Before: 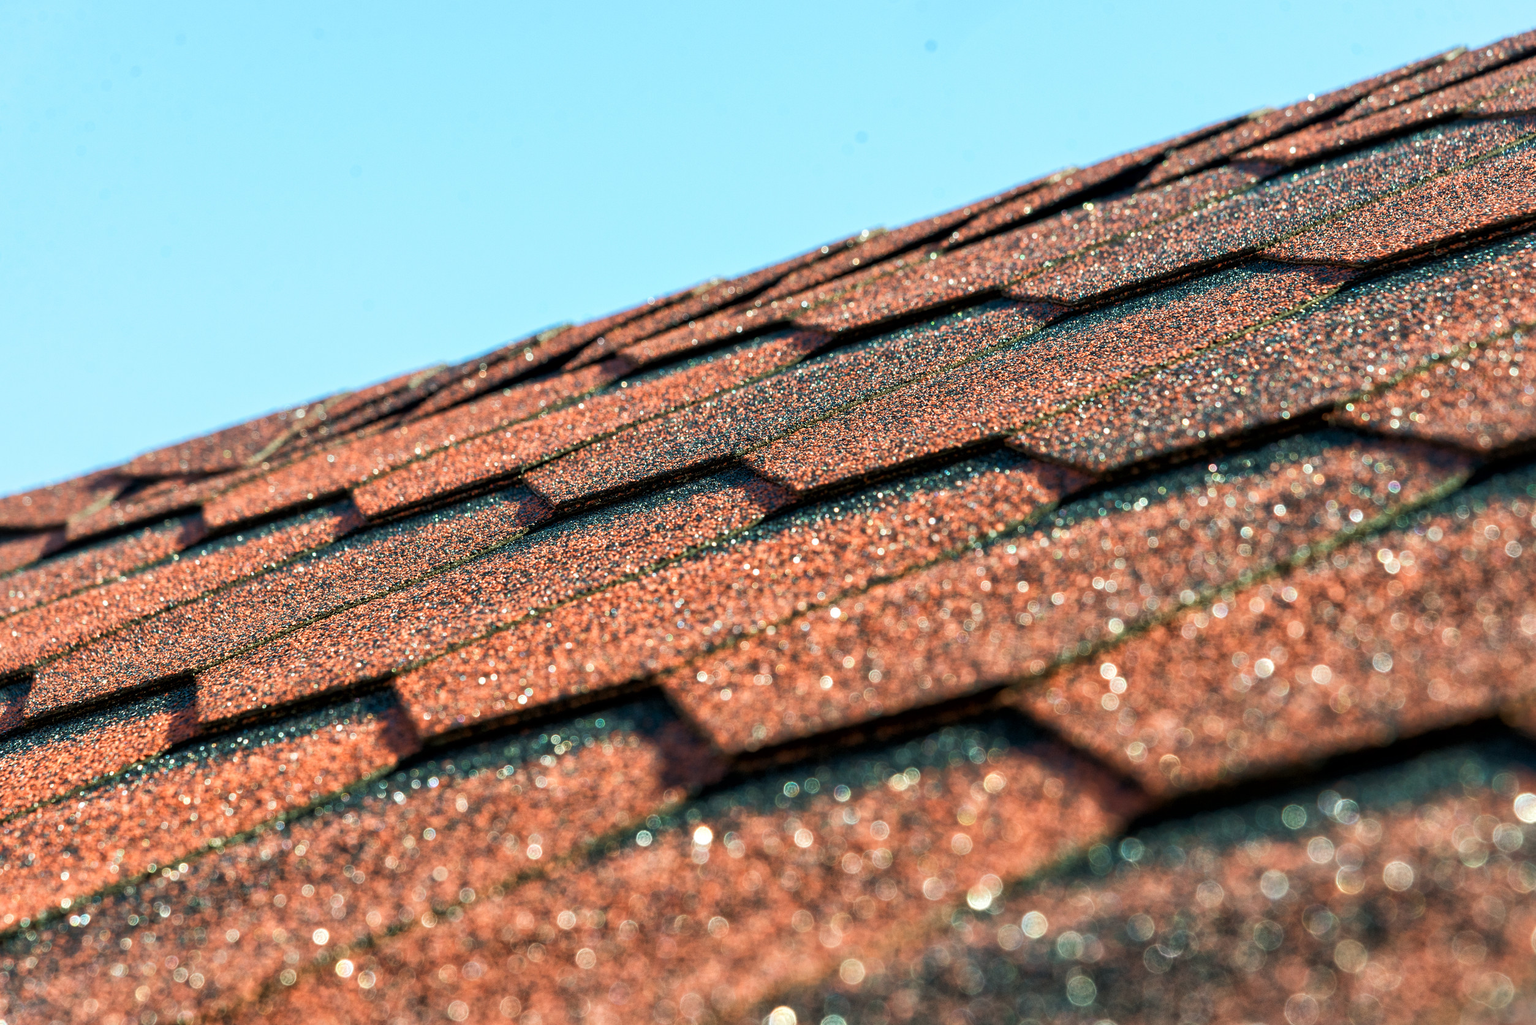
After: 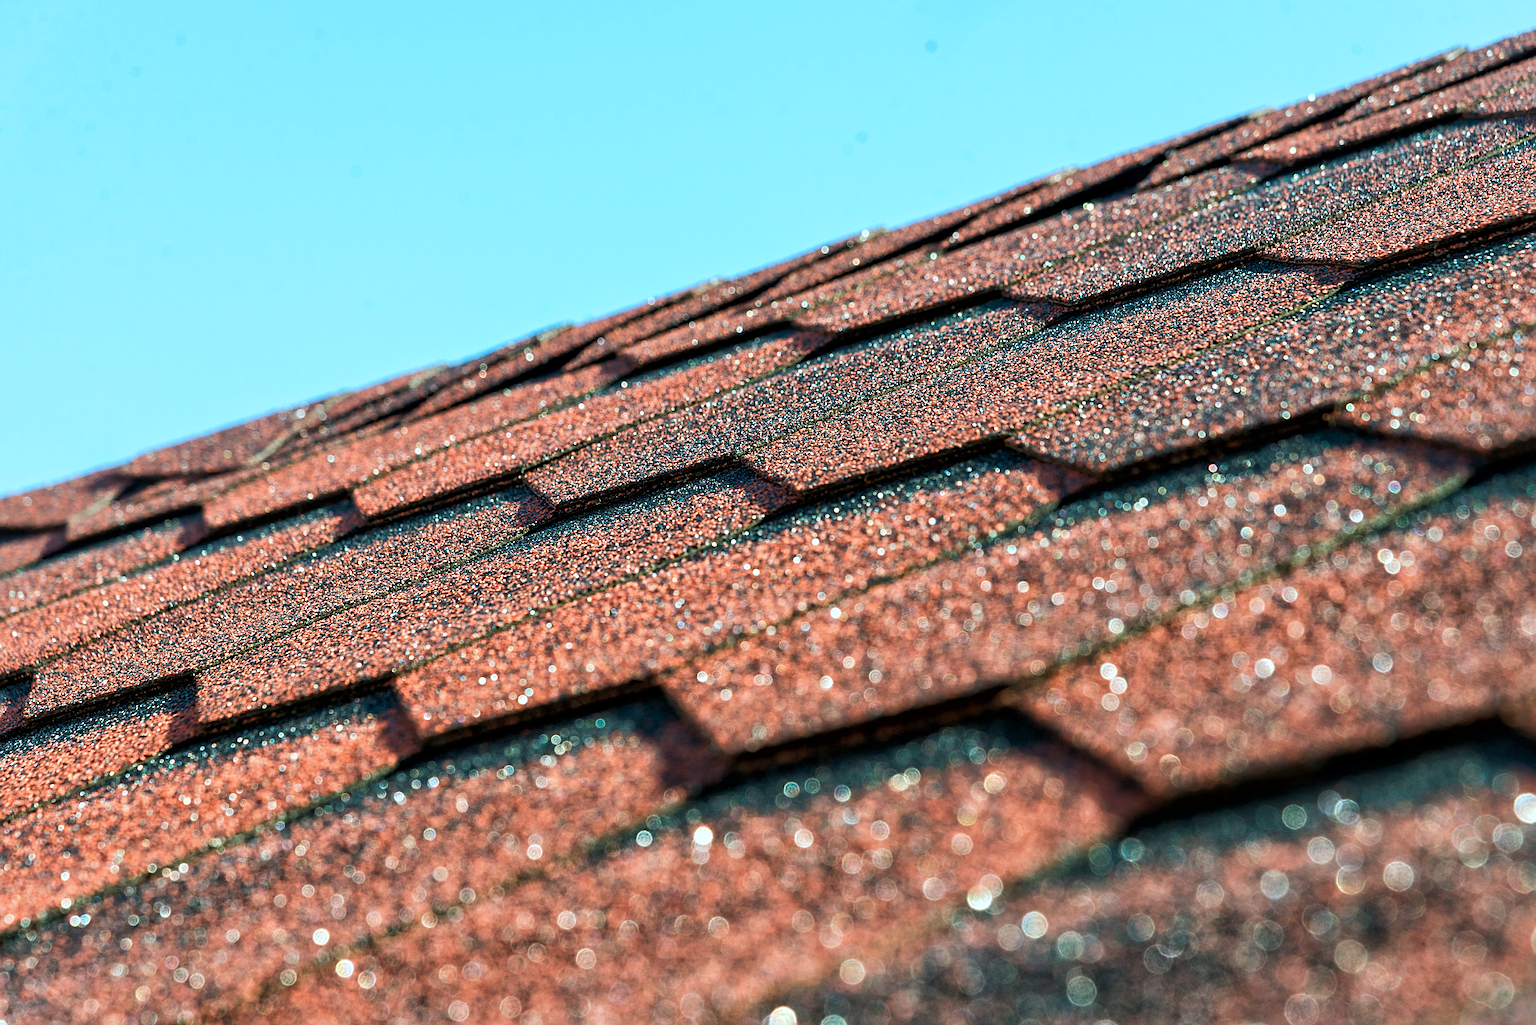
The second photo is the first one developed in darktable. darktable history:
color correction: highlights a* -4.18, highlights b* -10.81
sharpen: on, module defaults
